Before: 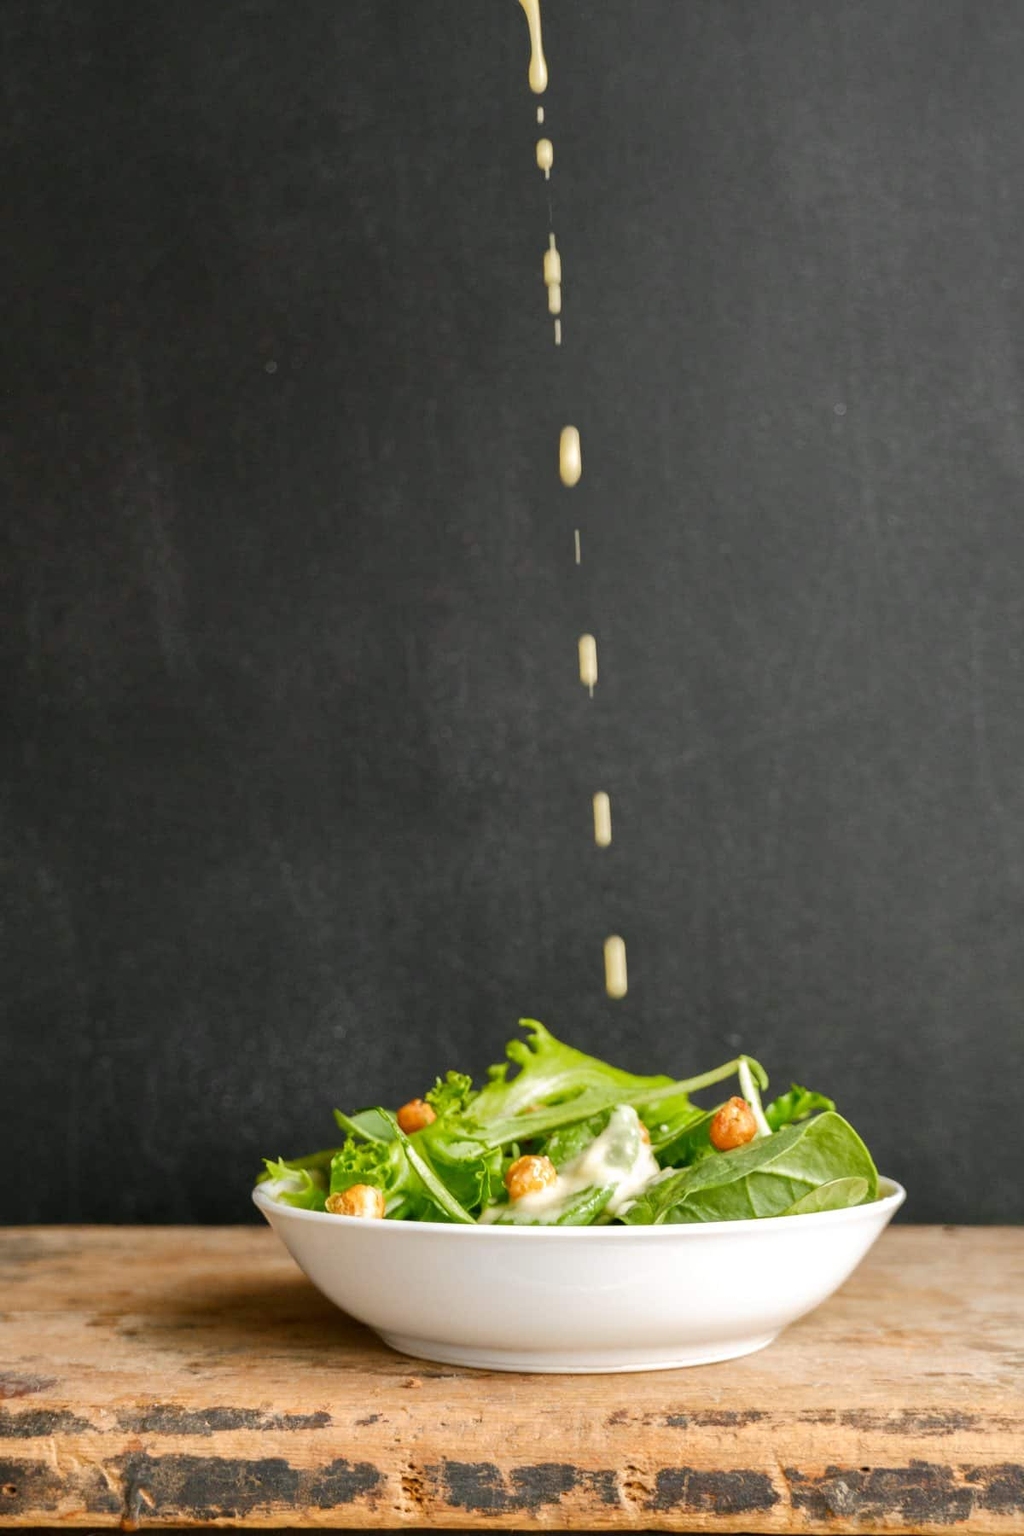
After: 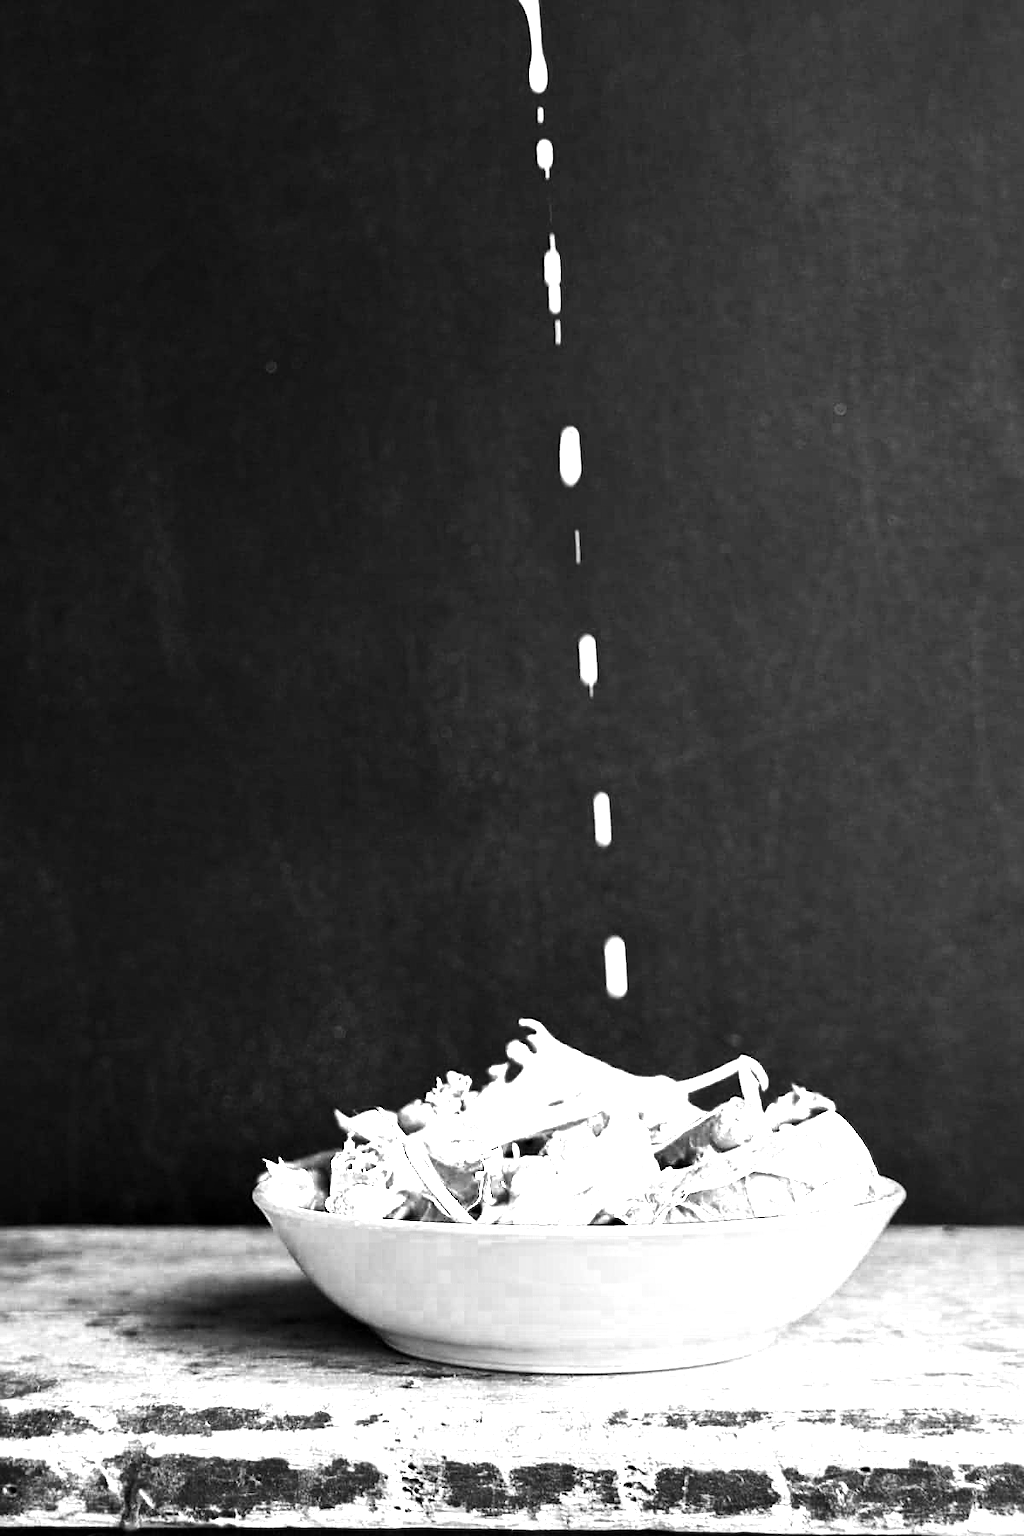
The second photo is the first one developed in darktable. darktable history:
color zones: curves: ch0 [(0, 0.554) (0.146, 0.662) (0.293, 0.86) (0.503, 0.774) (0.637, 0.106) (0.74, 0.072) (0.866, 0.488) (0.998, 0.569)]; ch1 [(0, 0) (0.143, 0) (0.286, 0) (0.429, 0) (0.571, 0) (0.714, 0) (0.857, 0)]
contrast brightness saturation: contrast 0.19, brightness -0.11, saturation 0.21
sharpen: on, module defaults
local contrast: mode bilateral grid, contrast 30, coarseness 25, midtone range 0.2
